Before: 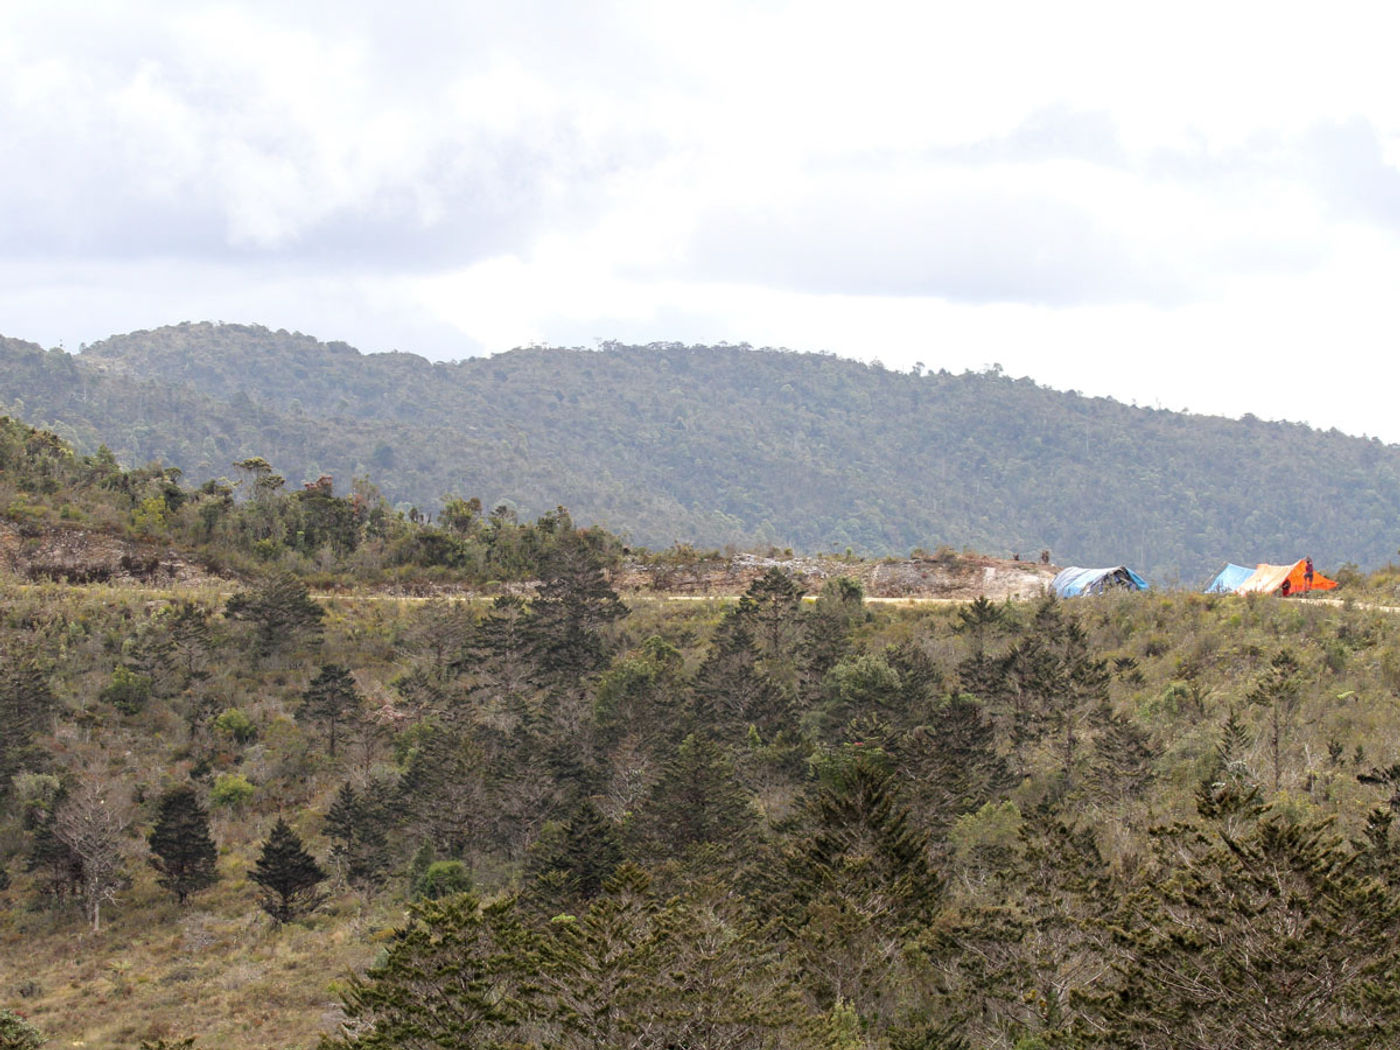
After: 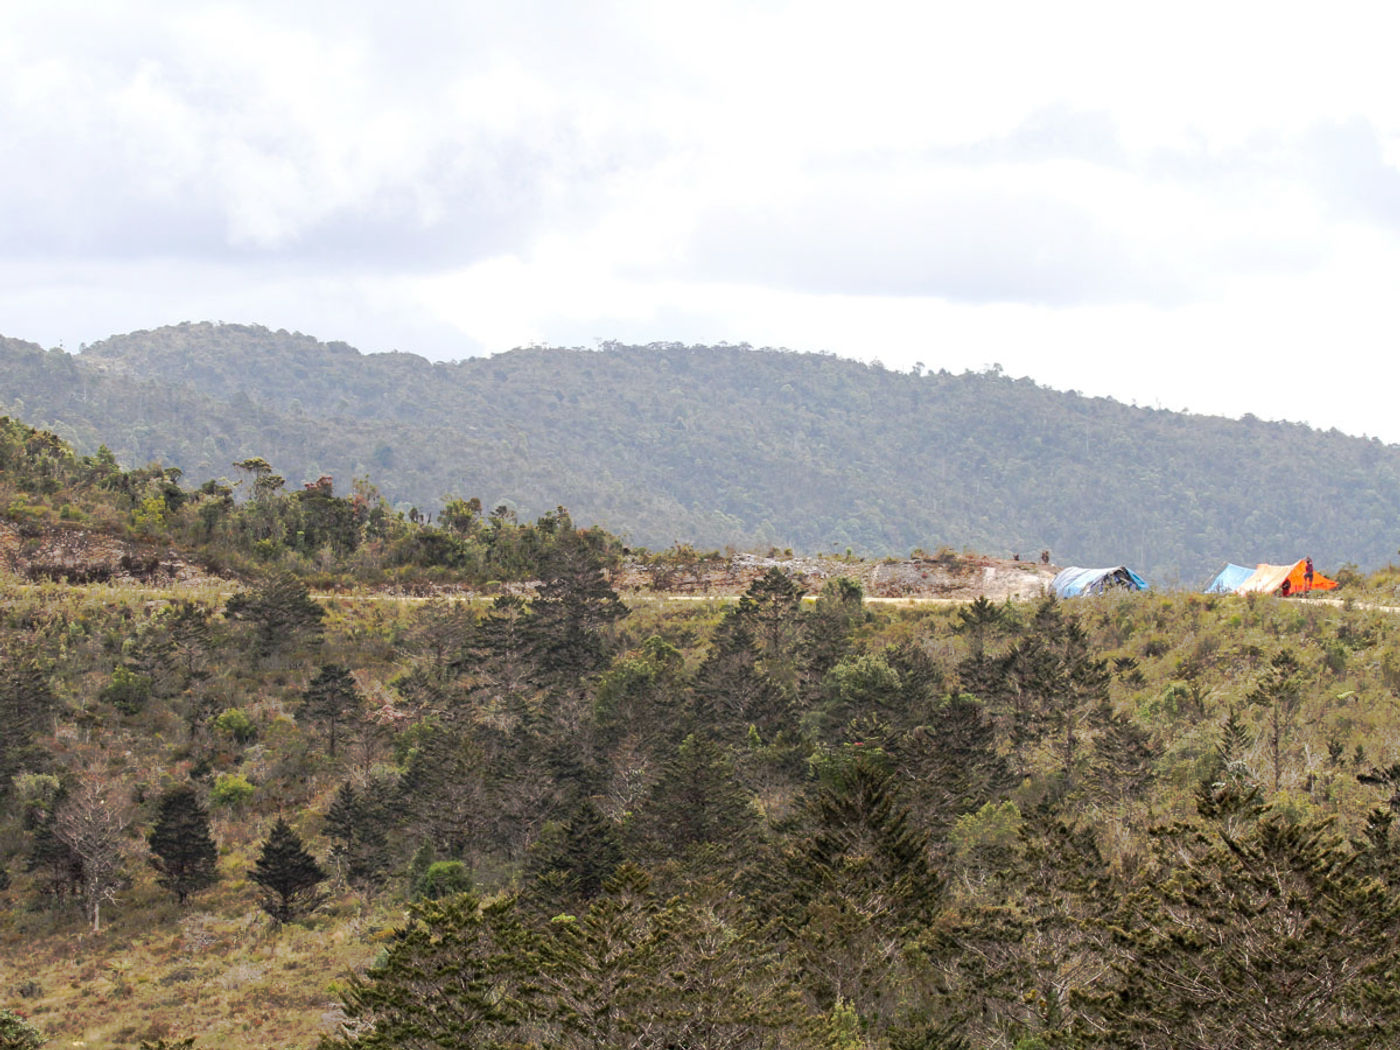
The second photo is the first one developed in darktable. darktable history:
tone curve: curves: ch0 [(0, 0) (0.003, 0.003) (0.011, 0.011) (0.025, 0.024) (0.044, 0.043) (0.069, 0.068) (0.1, 0.097) (0.136, 0.133) (0.177, 0.173) (0.224, 0.219) (0.277, 0.271) (0.335, 0.327) (0.399, 0.39) (0.468, 0.457) (0.543, 0.582) (0.623, 0.655) (0.709, 0.734) (0.801, 0.817) (0.898, 0.906) (1, 1)], preserve colors none
